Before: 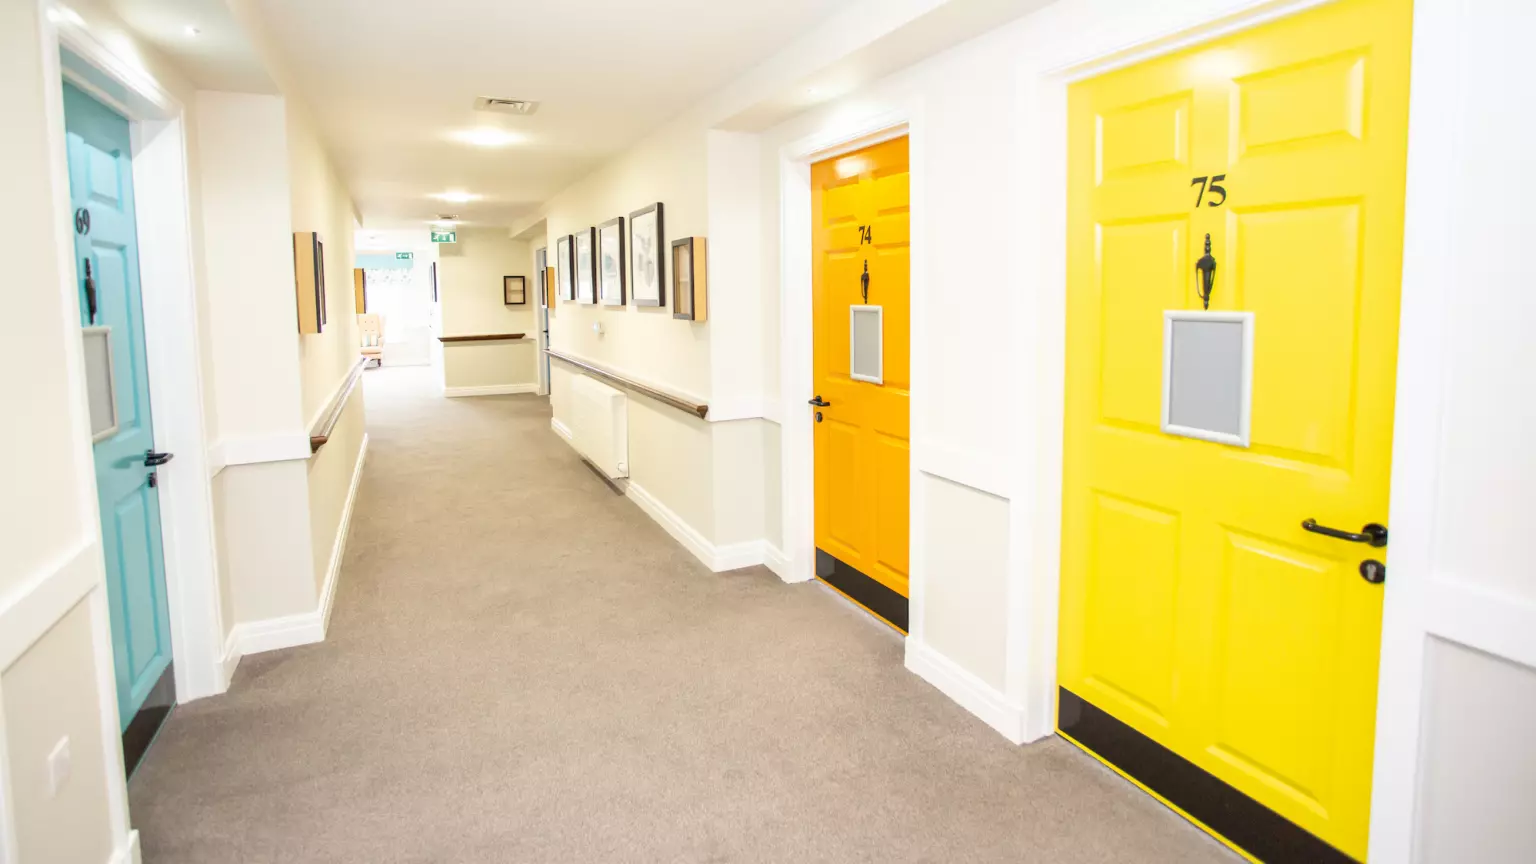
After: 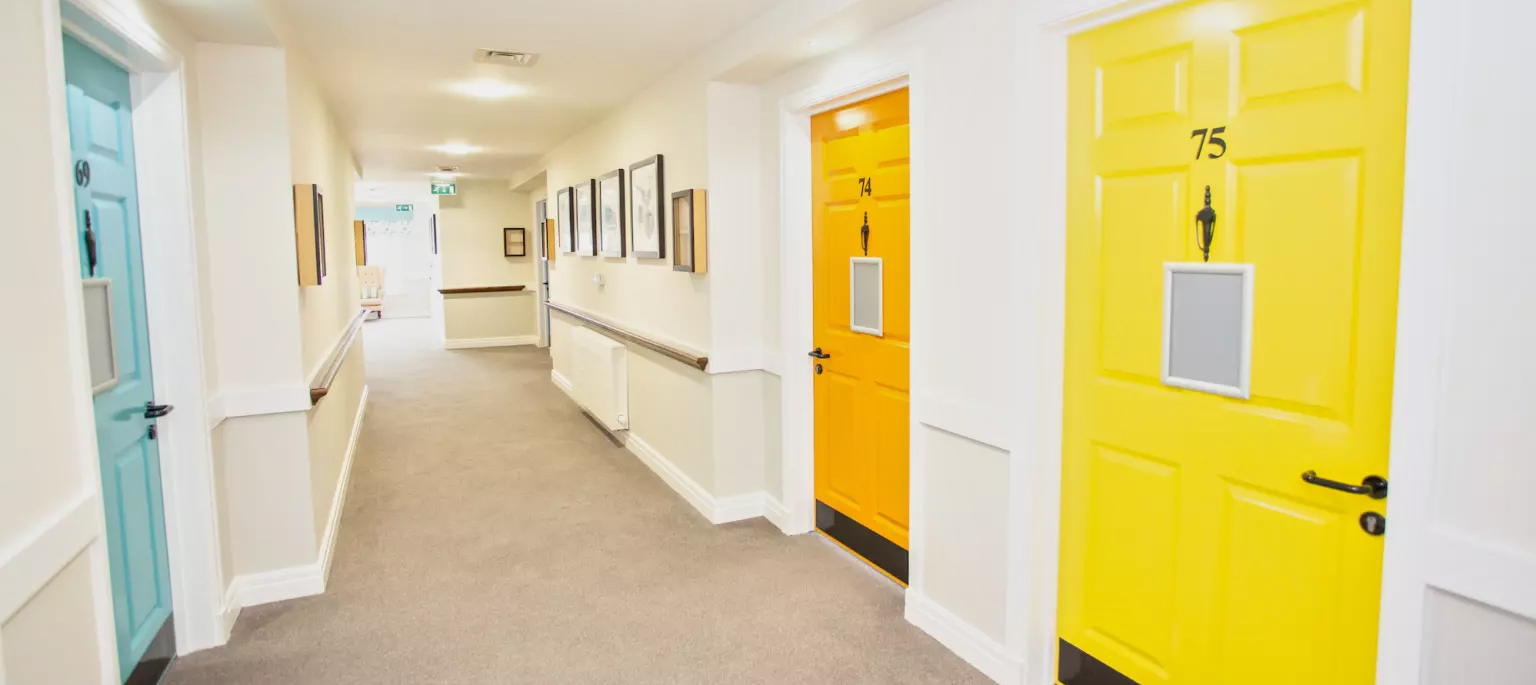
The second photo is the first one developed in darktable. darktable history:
tone equalizer: -8 EV -0.002 EV, -7 EV 0.005 EV, -6 EV -0.009 EV, -5 EV 0.011 EV, -4 EV -0.012 EV, -3 EV 0.007 EV, -2 EV -0.062 EV, -1 EV -0.293 EV, +0 EV -0.582 EV, smoothing diameter 2%, edges refinement/feathering 20, mask exposure compensation -1.57 EV, filter diffusion 5
crop and rotate: top 5.667%, bottom 14.937%
